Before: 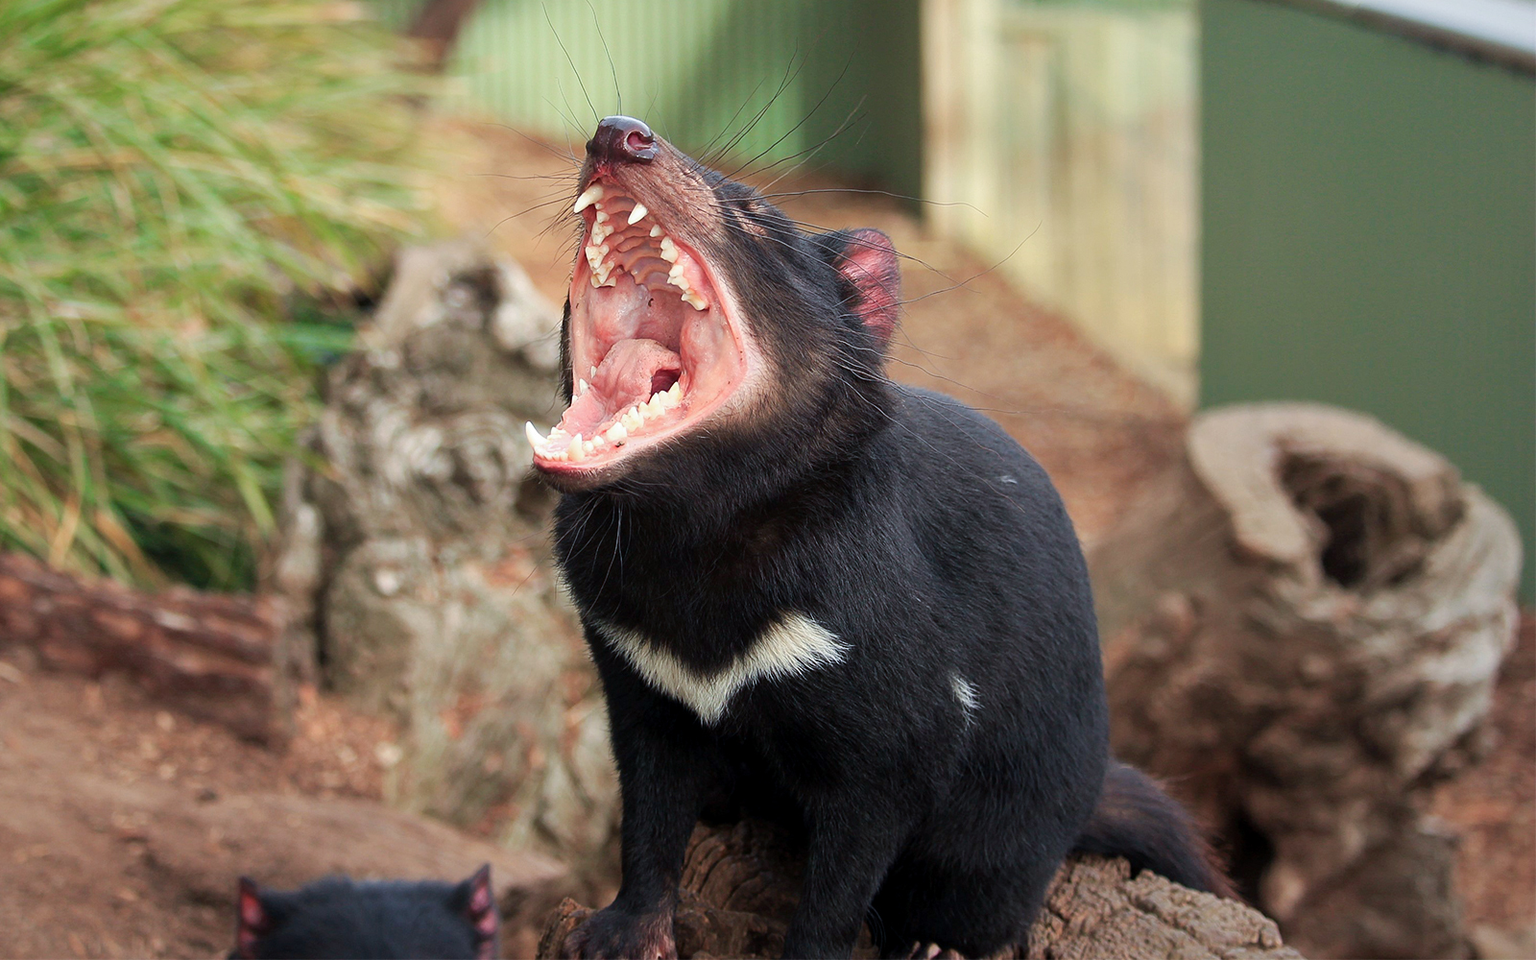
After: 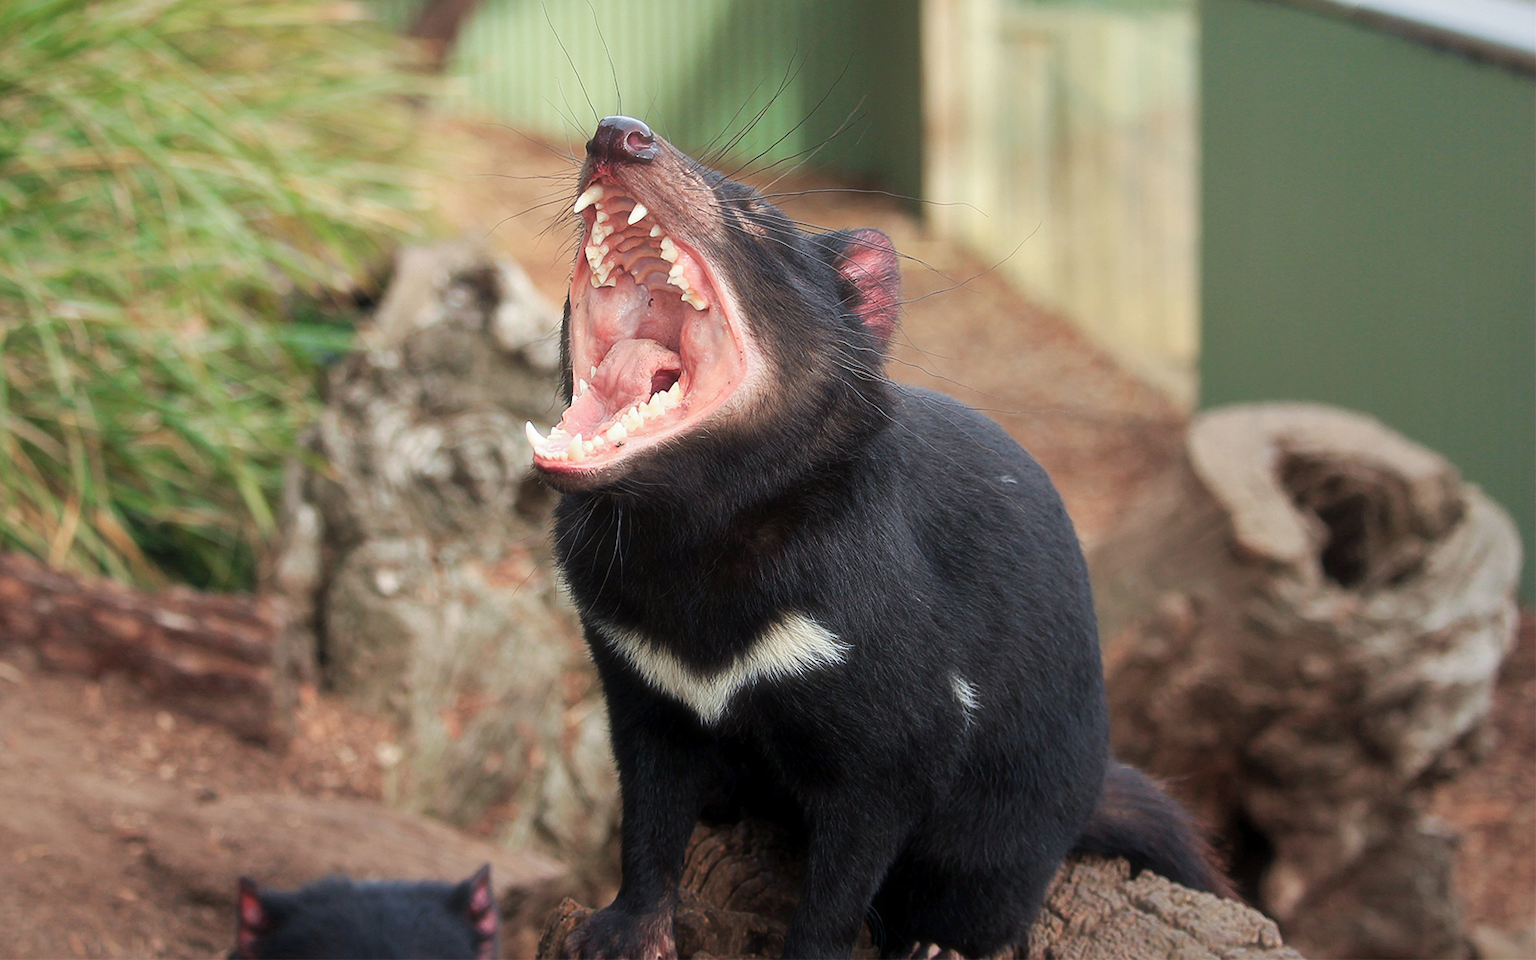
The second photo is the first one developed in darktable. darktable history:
haze removal: strength -0.1, adaptive false
tone equalizer: on, module defaults
